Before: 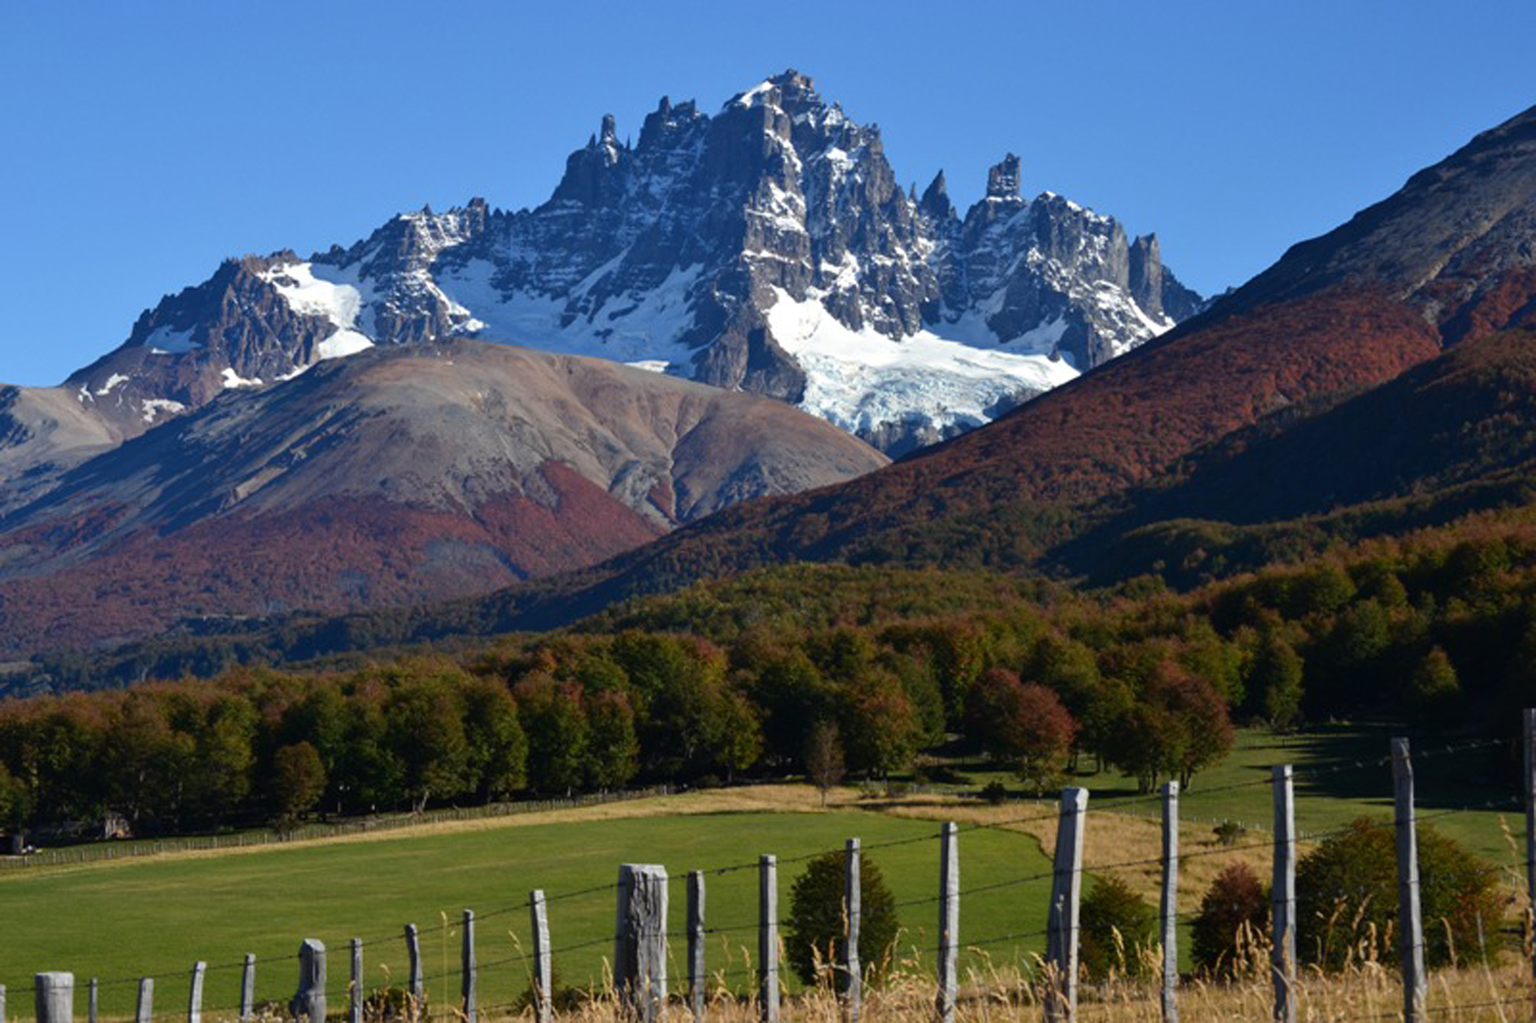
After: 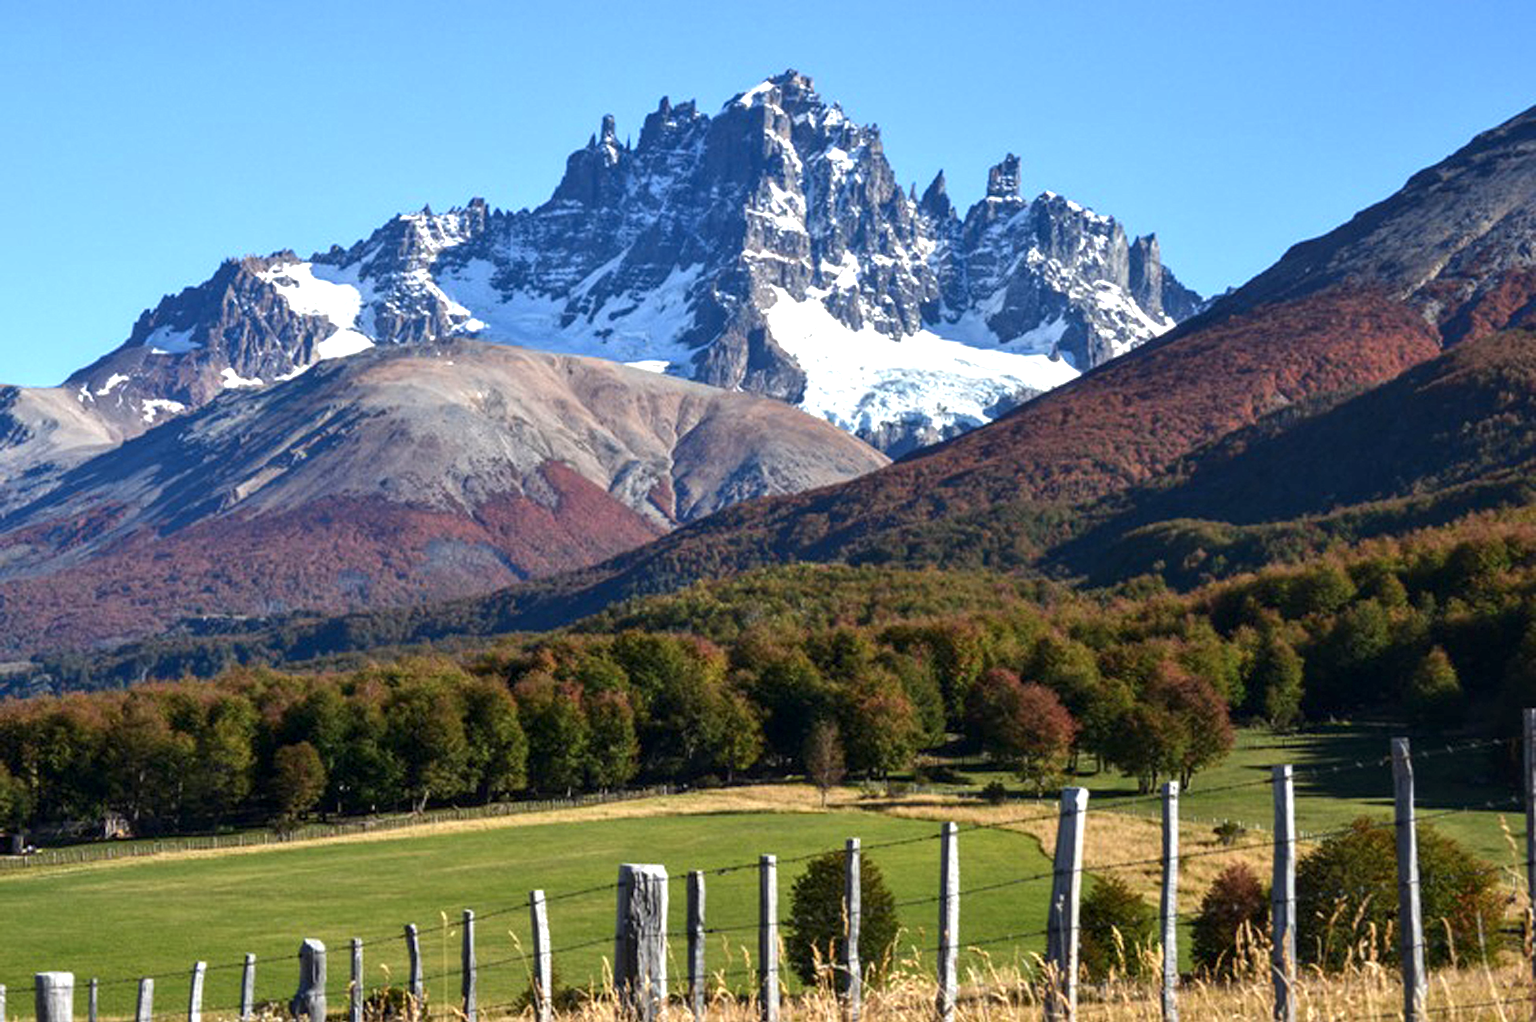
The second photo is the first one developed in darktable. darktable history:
local contrast: detail 130%
contrast brightness saturation: saturation -0.05
exposure: black level correction 0, exposure 0.95 EV, compensate exposure bias true, compensate highlight preservation false
